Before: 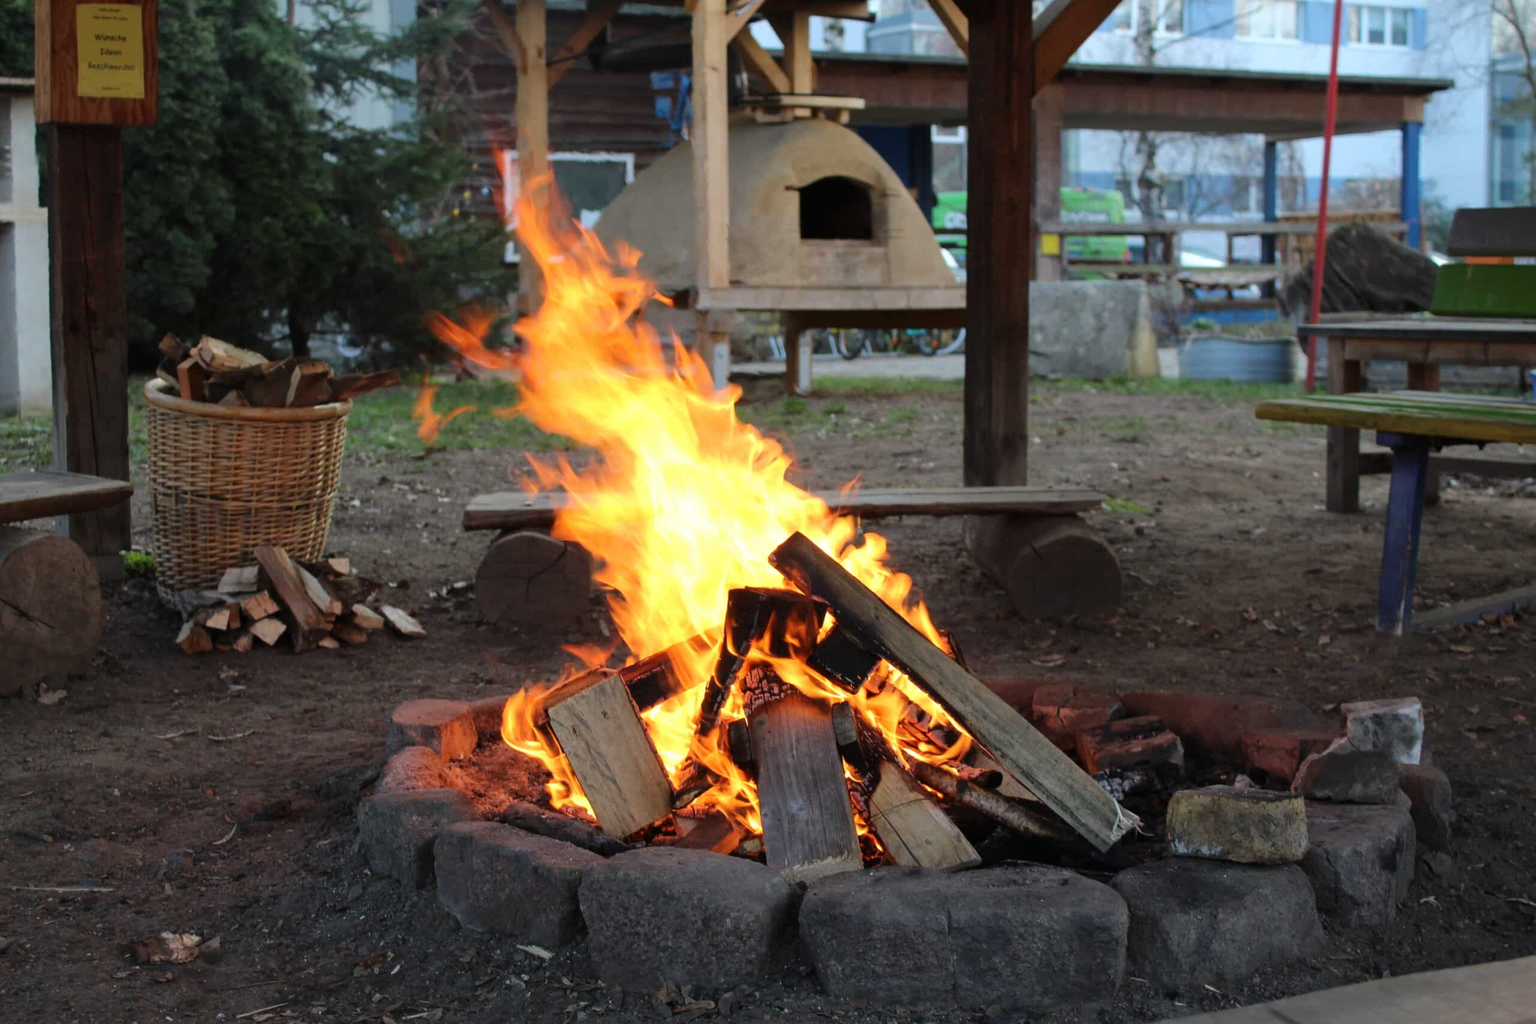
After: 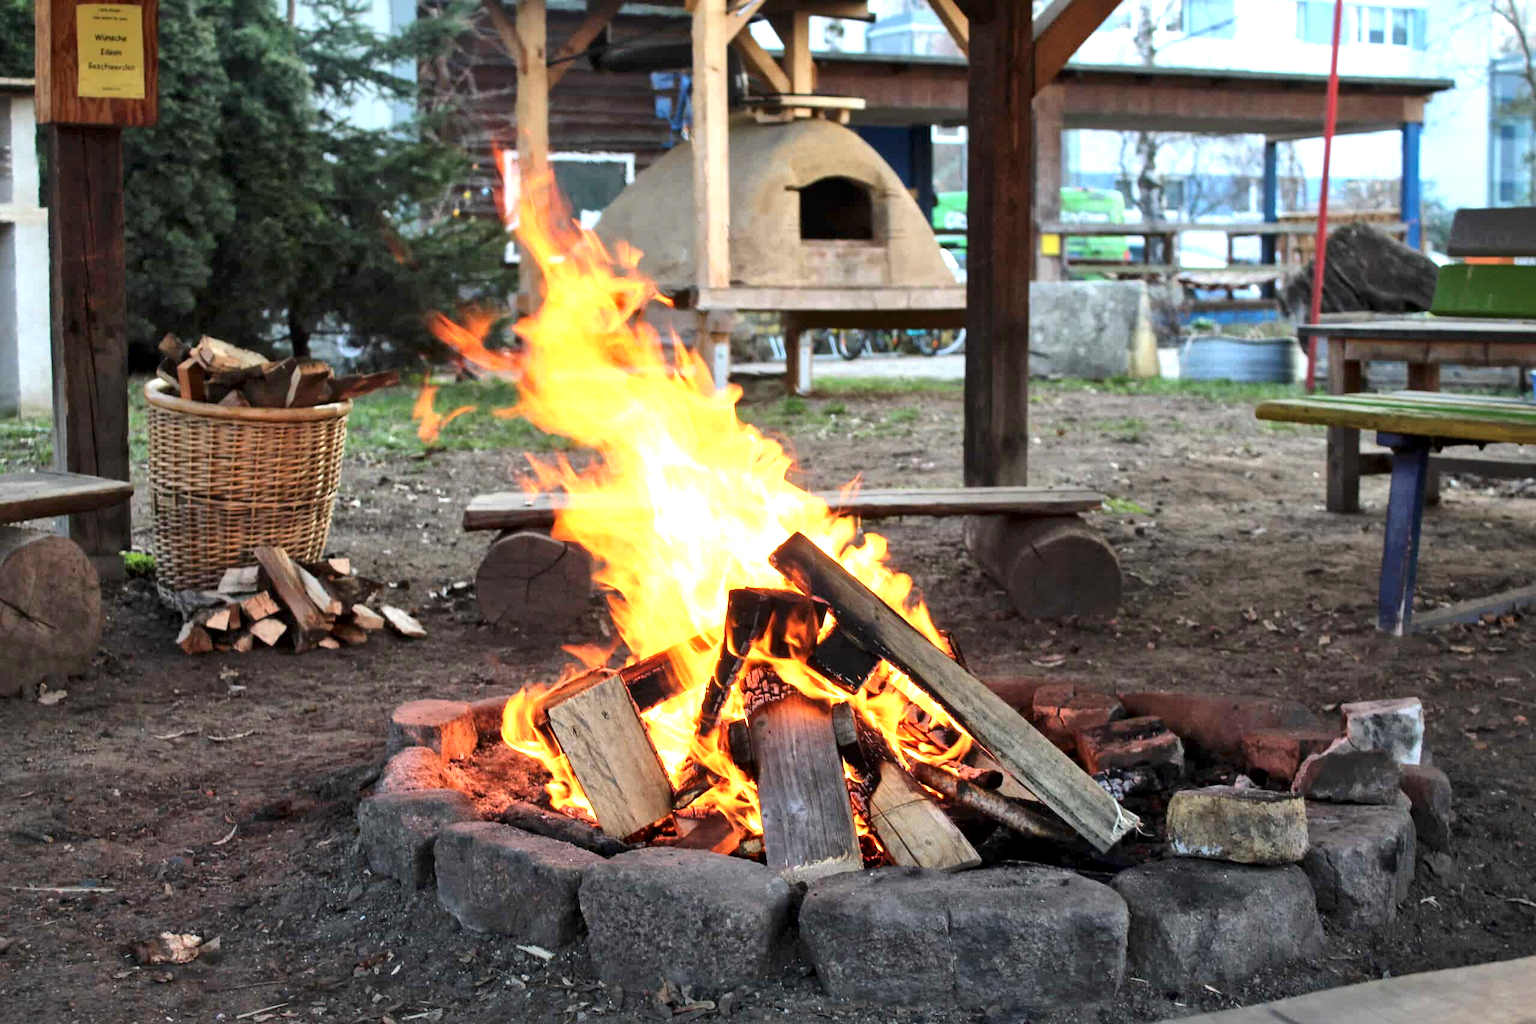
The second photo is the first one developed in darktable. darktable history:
exposure: black level correction 0, exposure 1.1 EV, compensate exposure bias true, compensate highlight preservation false
local contrast: mode bilateral grid, contrast 25, coarseness 47, detail 151%, midtone range 0.2
